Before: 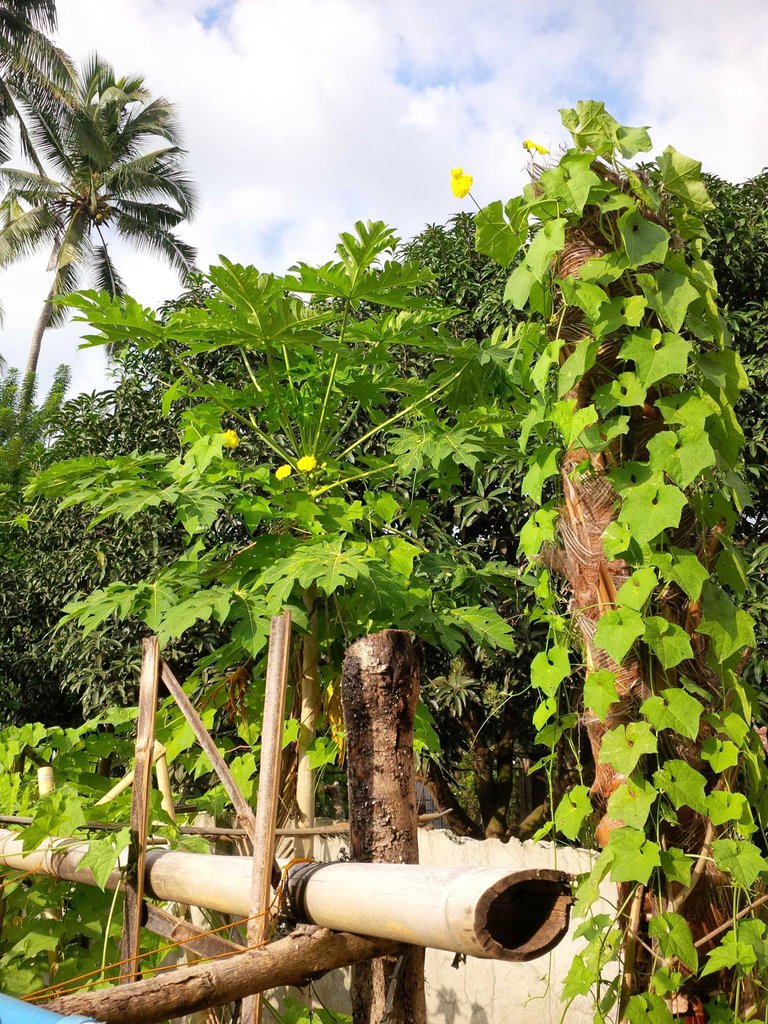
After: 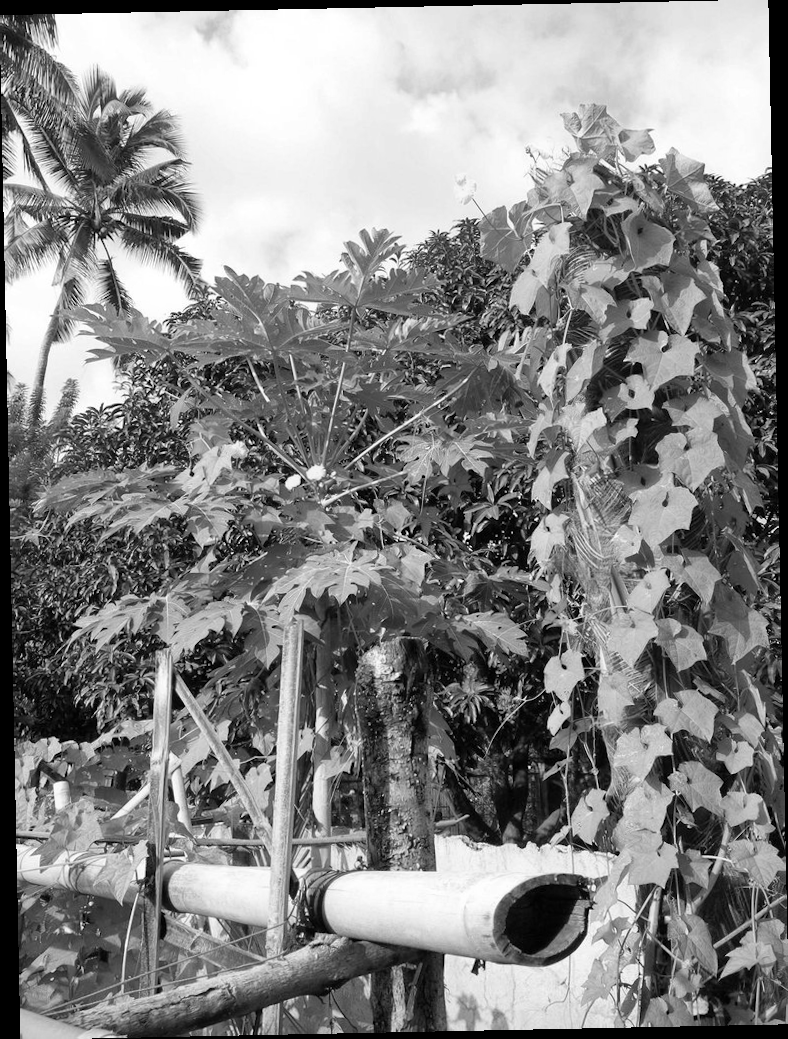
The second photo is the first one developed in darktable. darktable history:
monochrome: on, module defaults
rotate and perspective: rotation -1.17°, automatic cropping off
